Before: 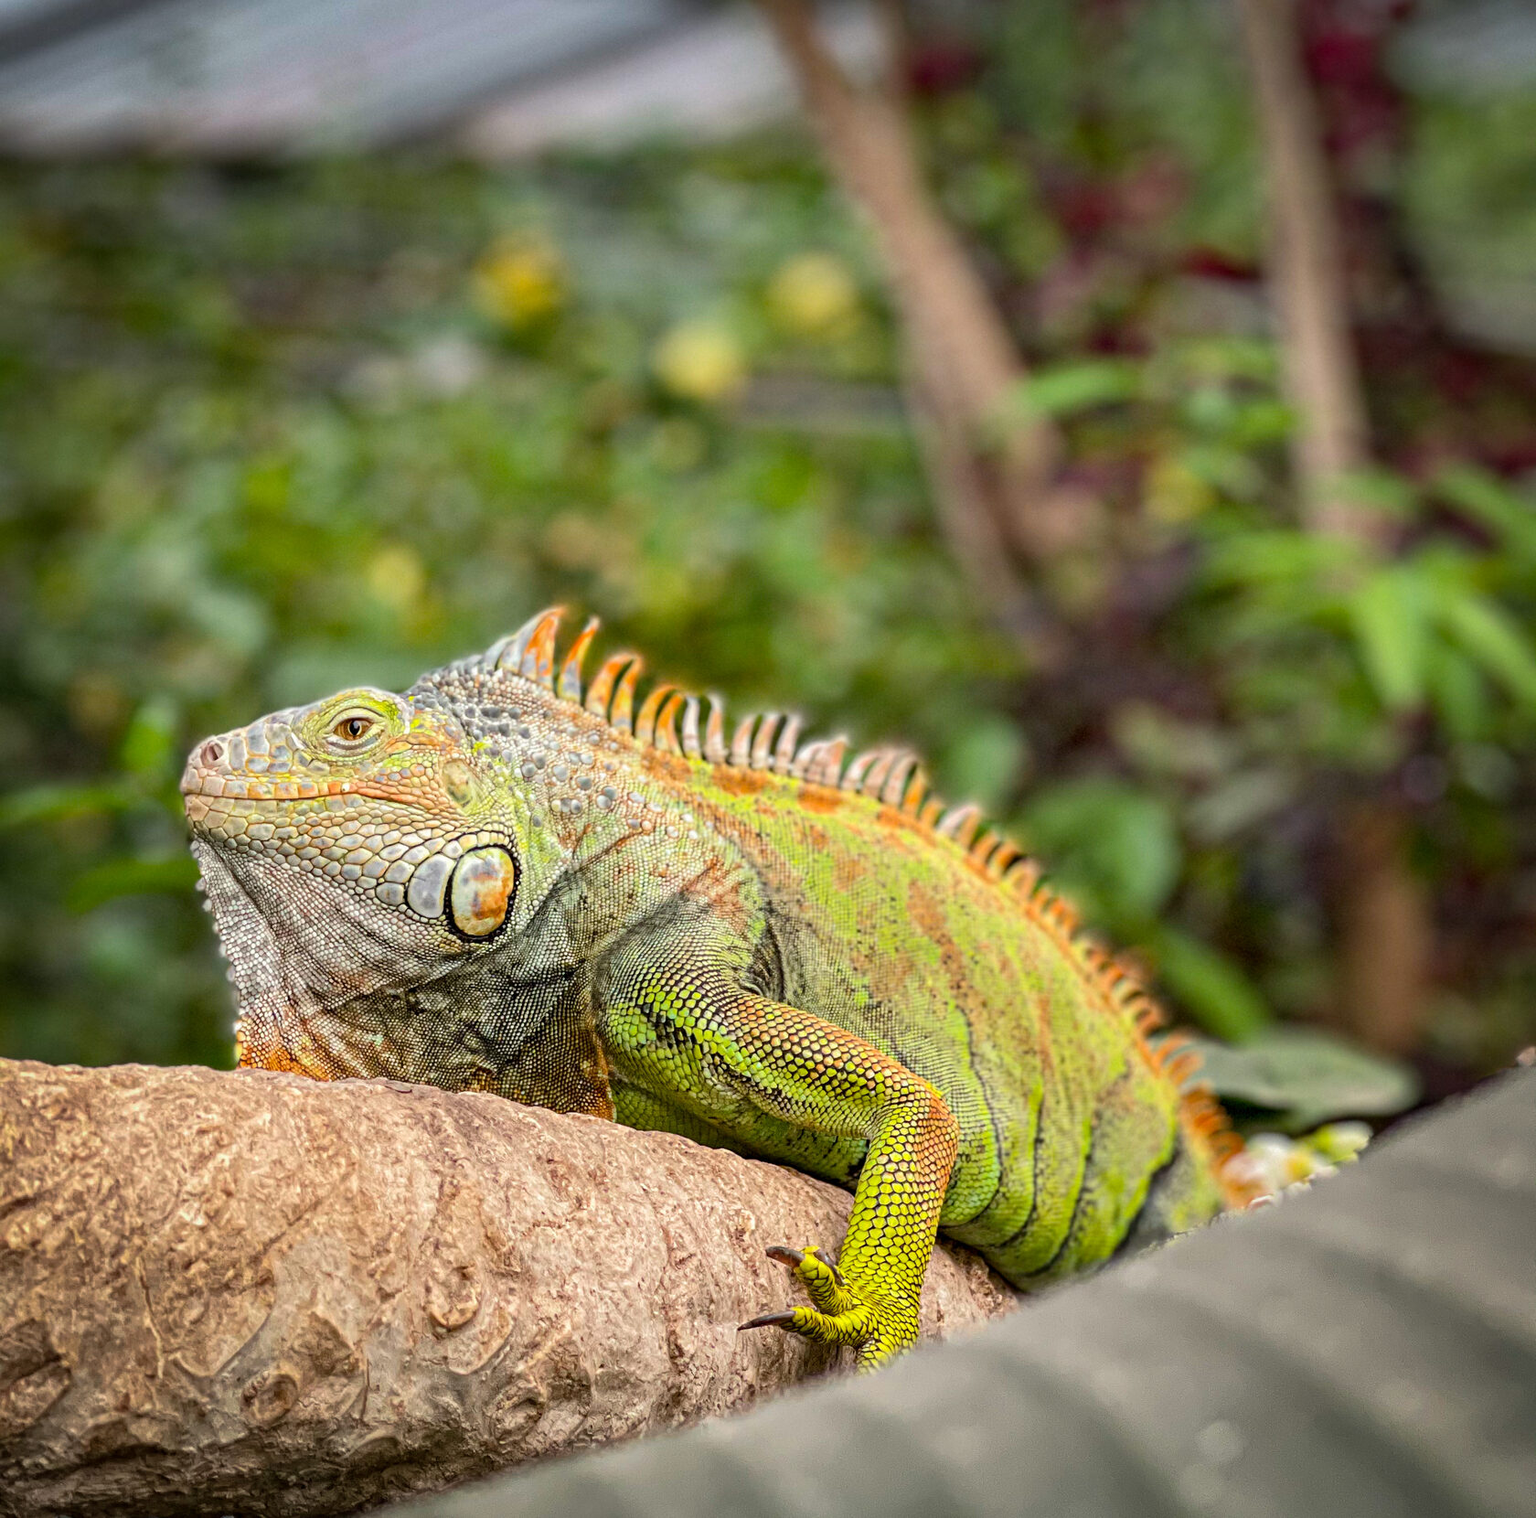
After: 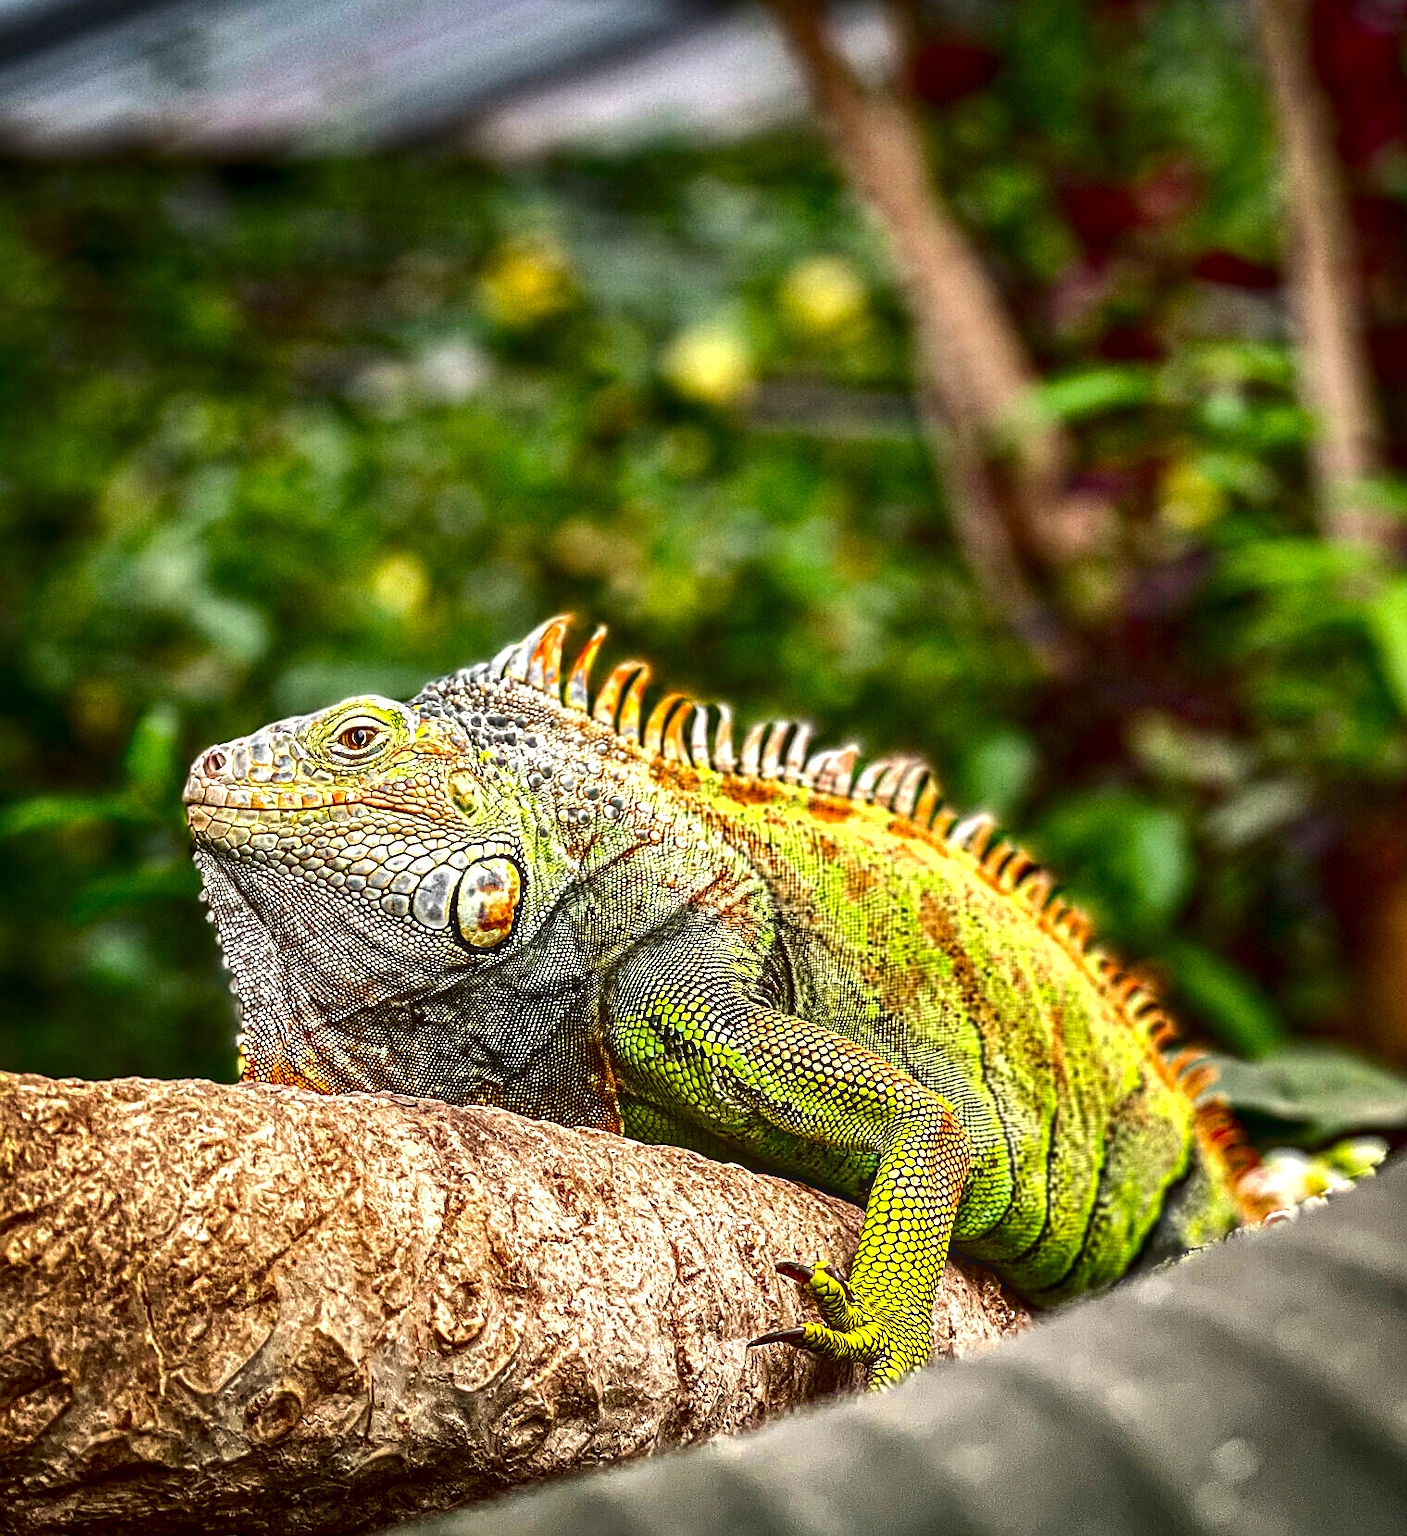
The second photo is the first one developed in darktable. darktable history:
contrast brightness saturation: contrast 0.092, brightness -0.586, saturation 0.169
exposure: black level correction 0, exposure 0.692 EV, compensate highlight preservation false
crop: right 9.491%, bottom 0.039%
shadows and highlights: highlights color adjustment 89.36%, soften with gaussian
color zones: curves: ch1 [(0, 0.513) (0.143, 0.524) (0.286, 0.511) (0.429, 0.506) (0.571, 0.503) (0.714, 0.503) (0.857, 0.508) (1, 0.513)]
local contrast: on, module defaults
sharpen: on, module defaults
